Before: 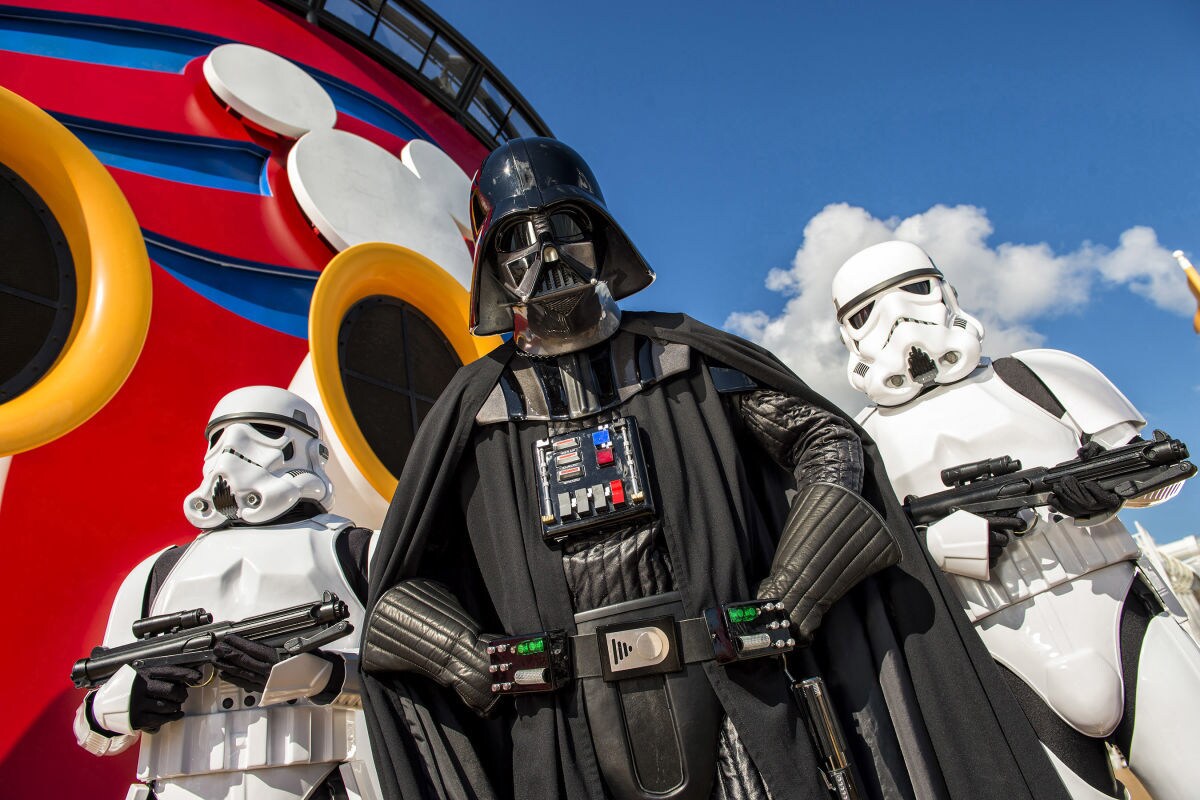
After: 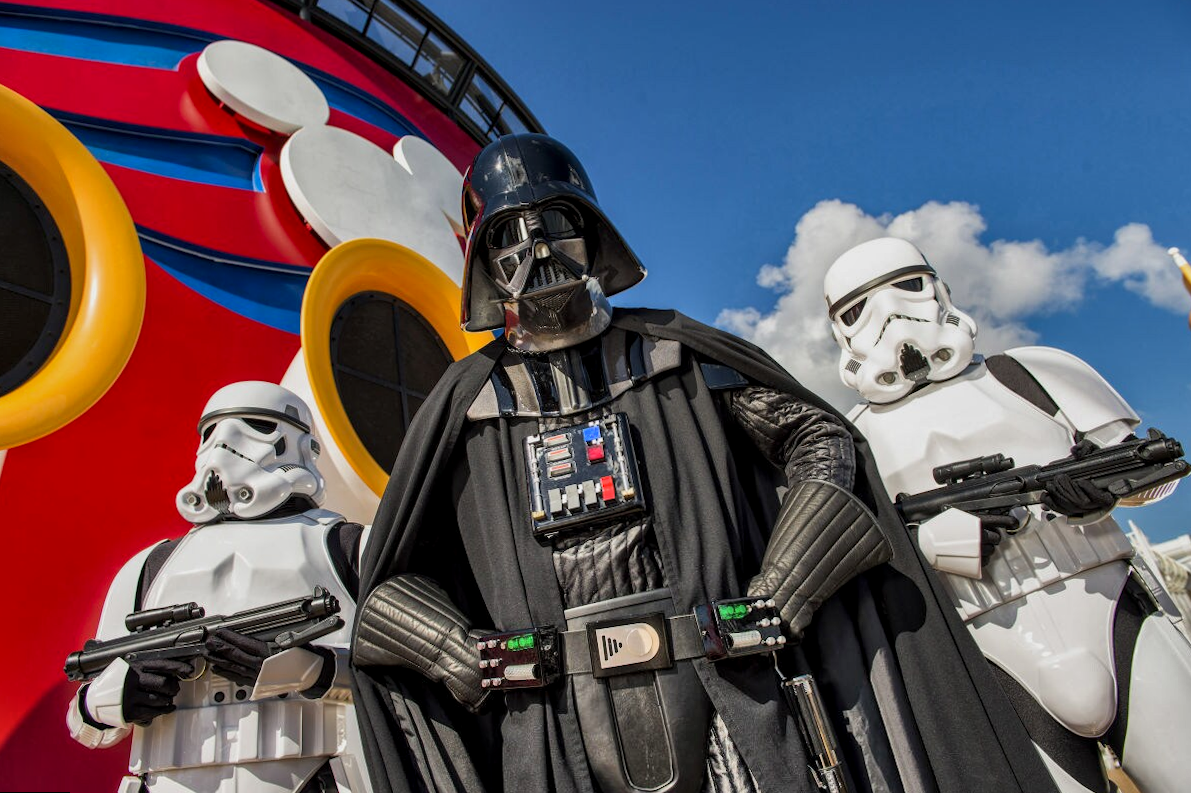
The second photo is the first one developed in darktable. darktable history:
shadows and highlights: shadows 80.73, white point adjustment -9.07, highlights -61.46, soften with gaussian
local contrast: highlights 100%, shadows 100%, detail 120%, midtone range 0.2
rotate and perspective: rotation 0.192°, lens shift (horizontal) -0.015, crop left 0.005, crop right 0.996, crop top 0.006, crop bottom 0.99
